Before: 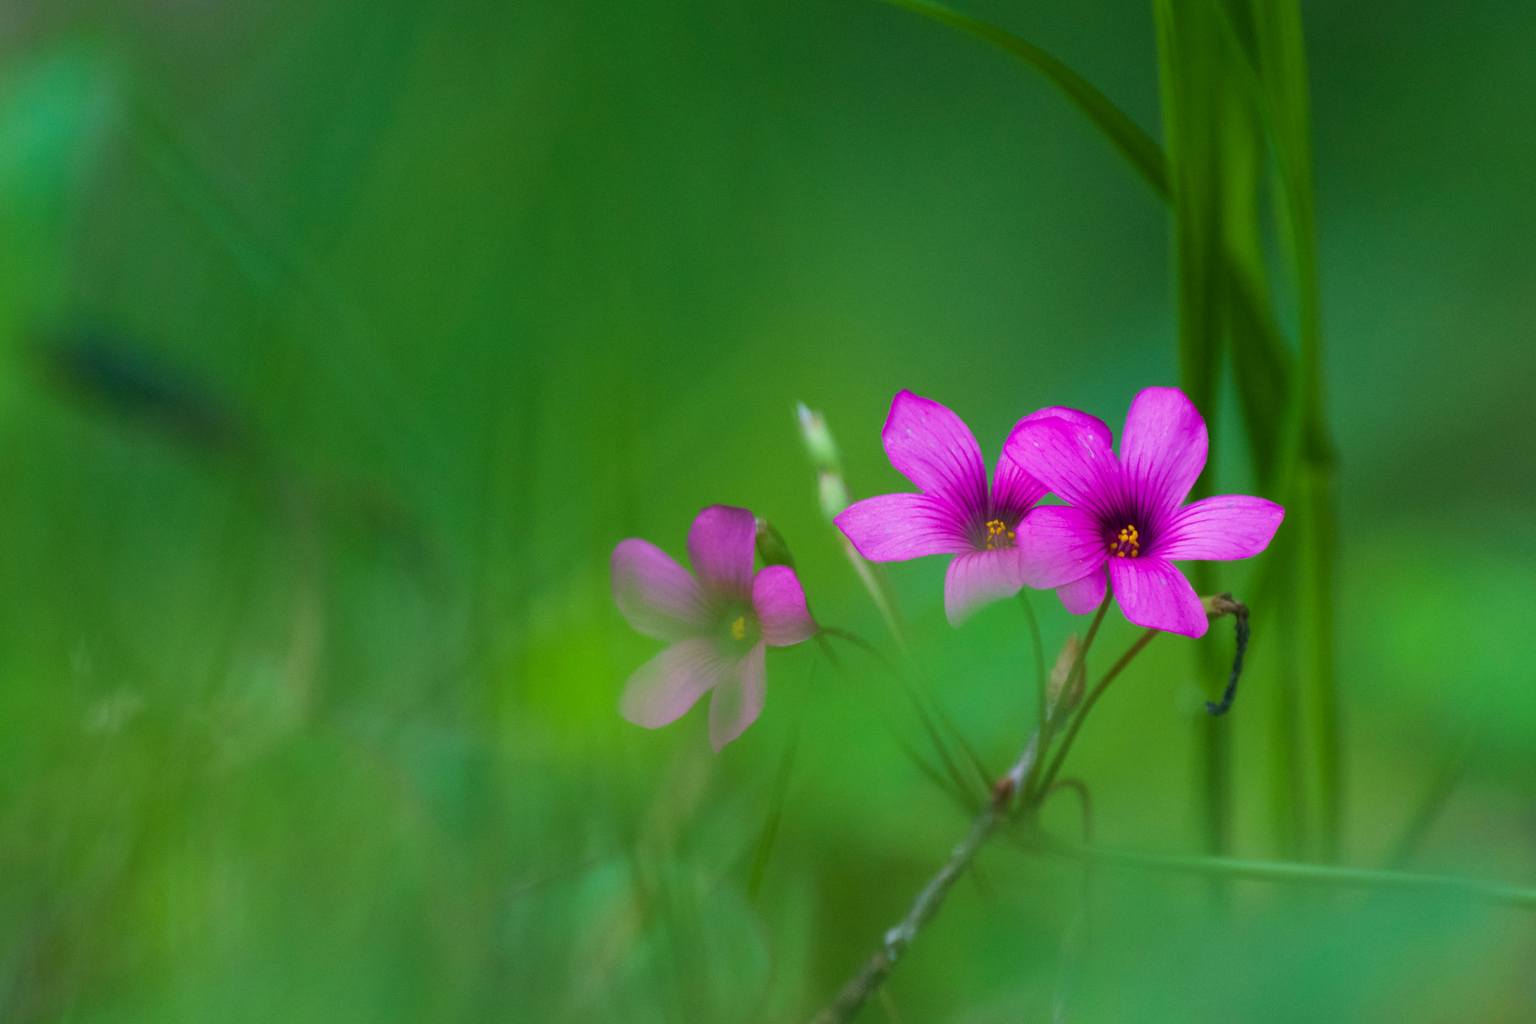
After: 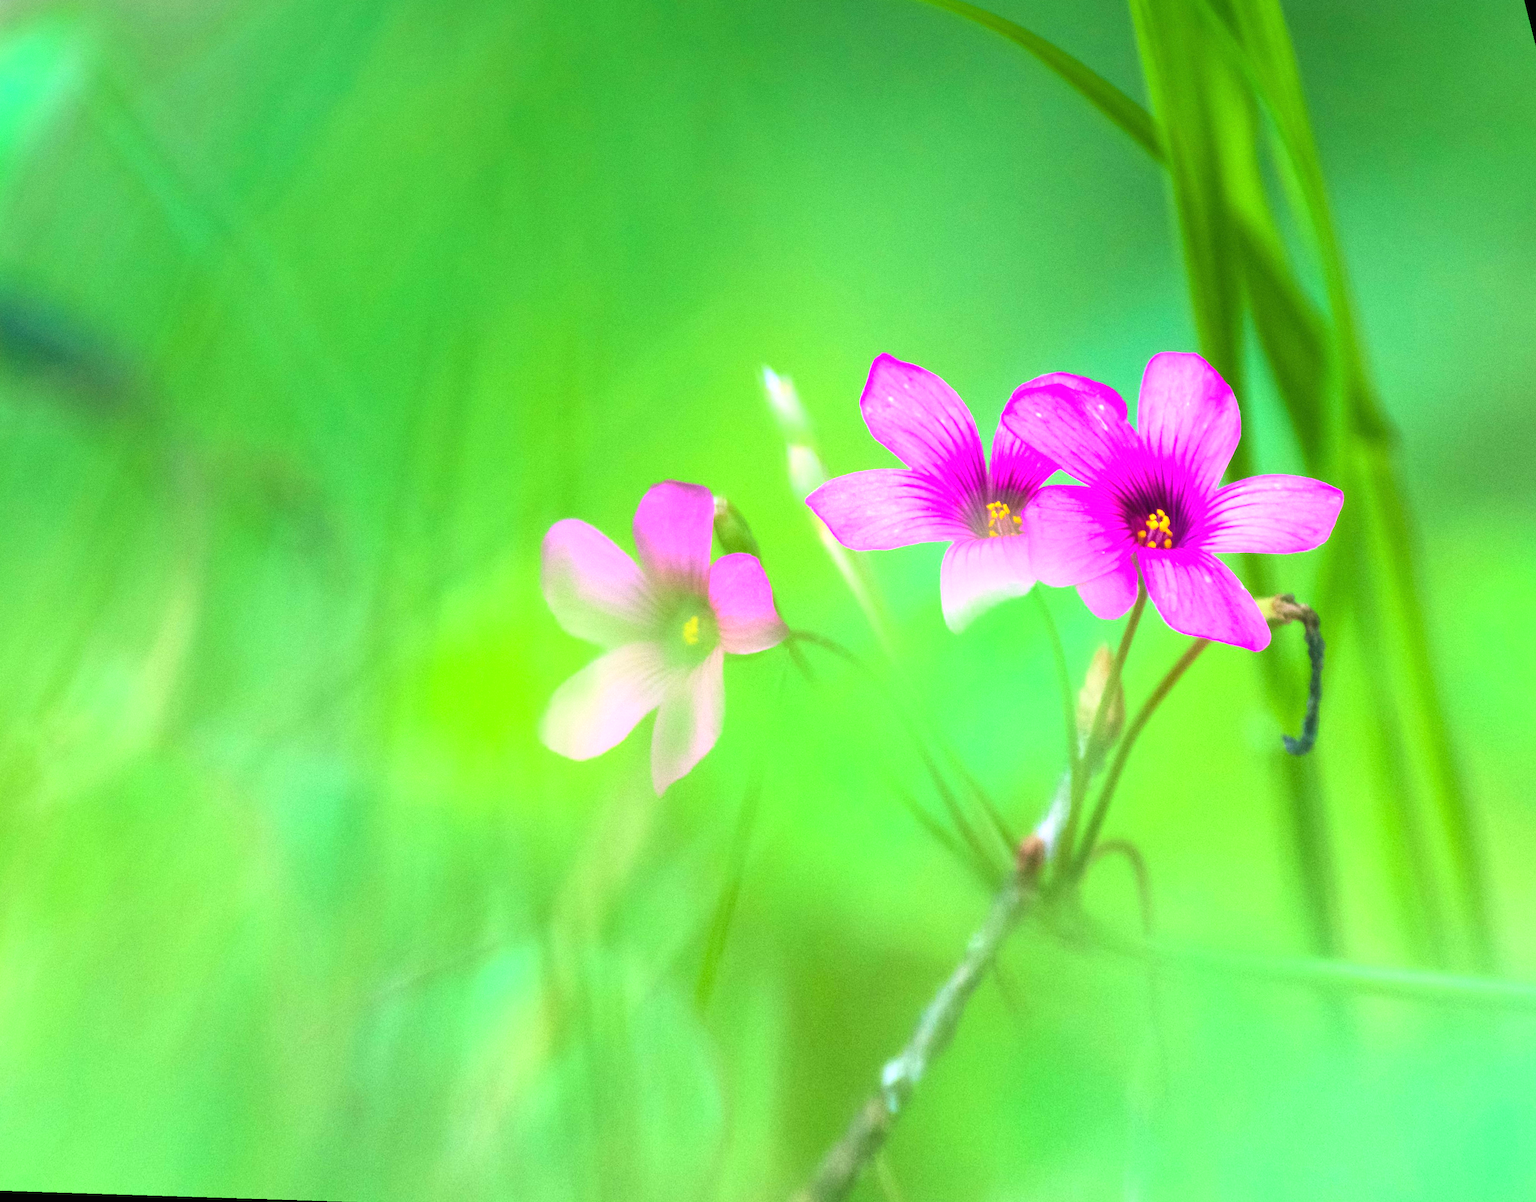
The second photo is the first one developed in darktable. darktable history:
white balance: red 1, blue 1
exposure: black level correction 0, exposure 1.625 EV, compensate exposure bias true, compensate highlight preservation false
rotate and perspective: rotation 0.72°, lens shift (vertical) -0.352, lens shift (horizontal) -0.051, crop left 0.152, crop right 0.859, crop top 0.019, crop bottom 0.964
base curve: curves: ch0 [(0, 0) (0.666, 0.806) (1, 1)]
